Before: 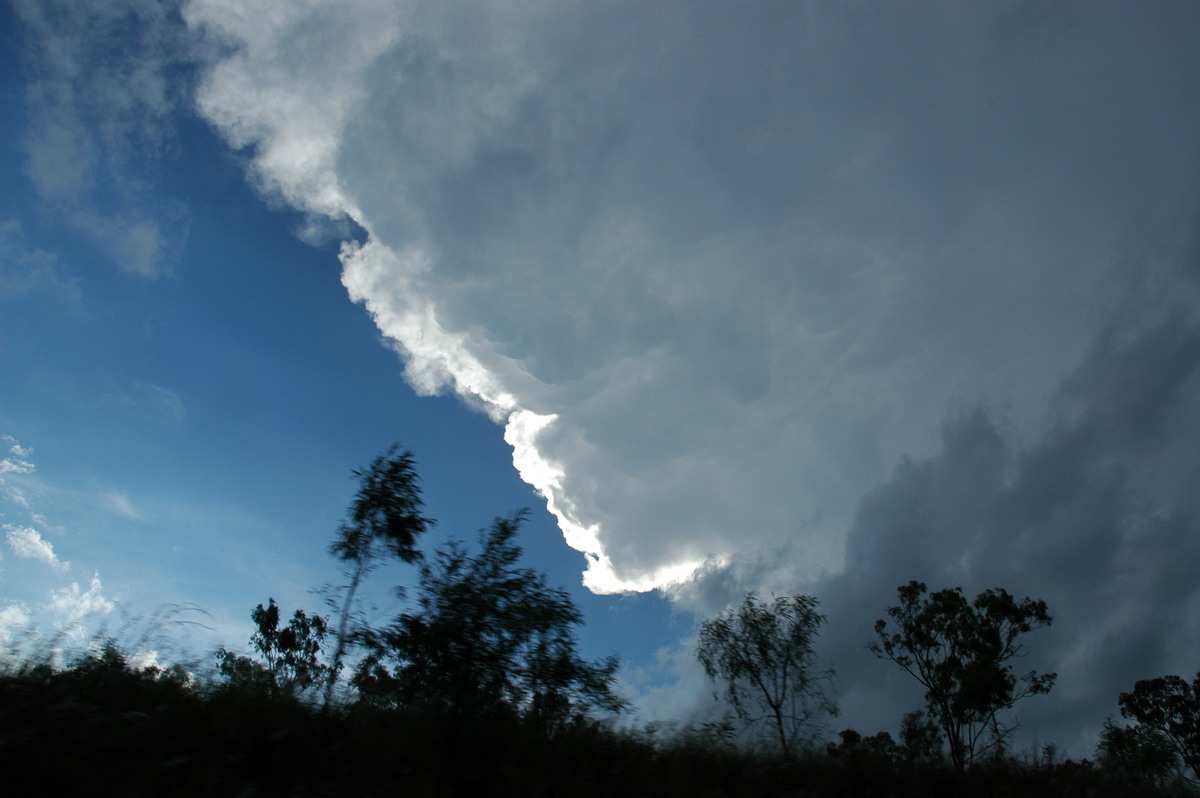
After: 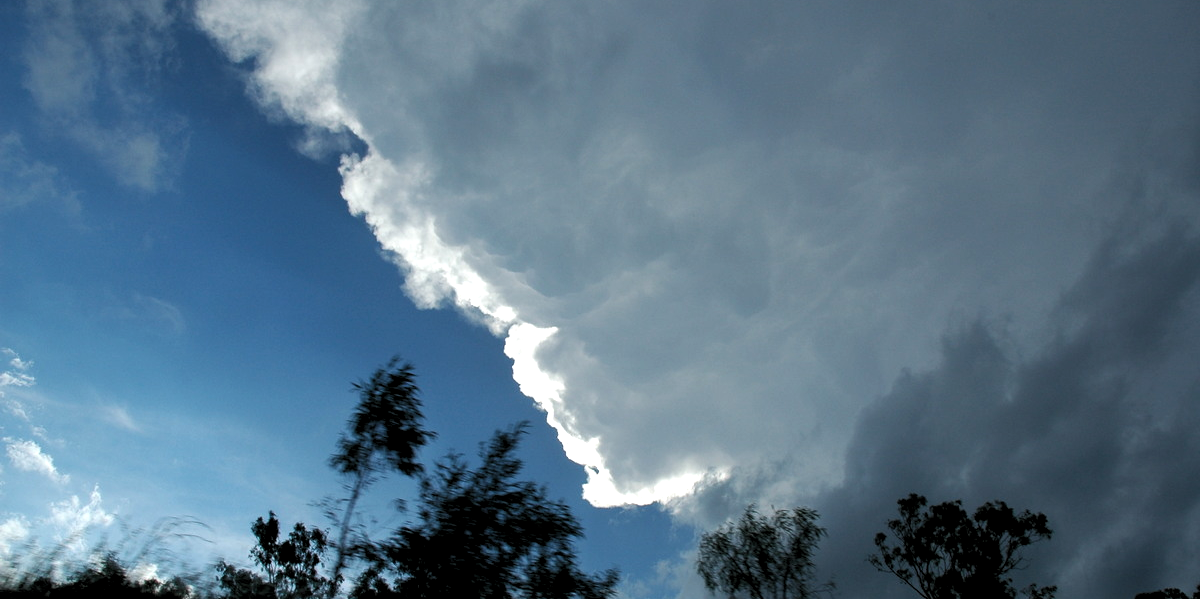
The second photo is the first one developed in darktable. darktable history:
levels: levels [0.055, 0.477, 0.9]
crop: top 11.022%, bottom 13.888%
